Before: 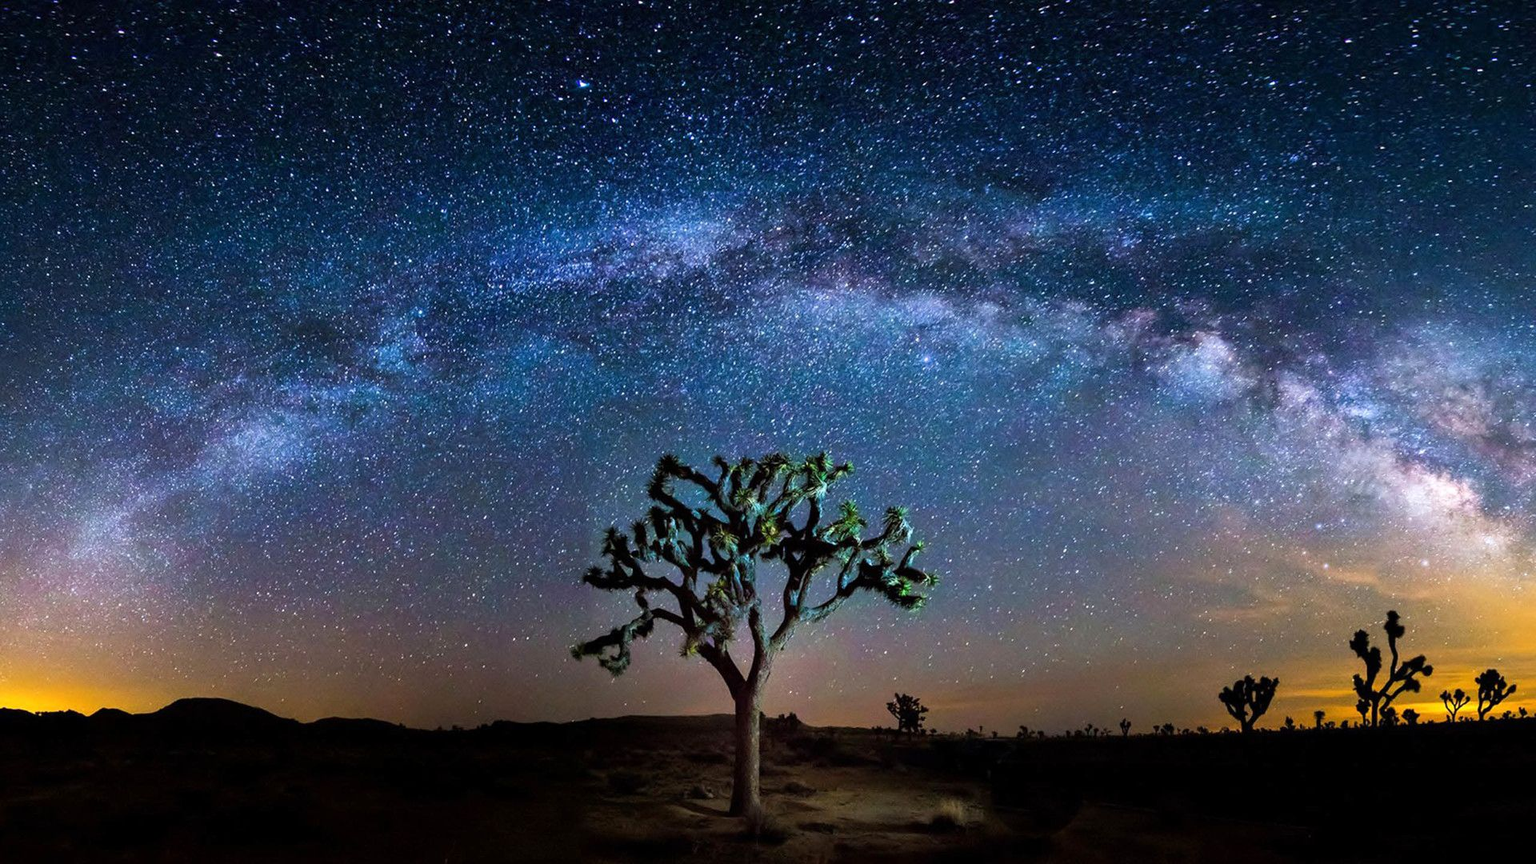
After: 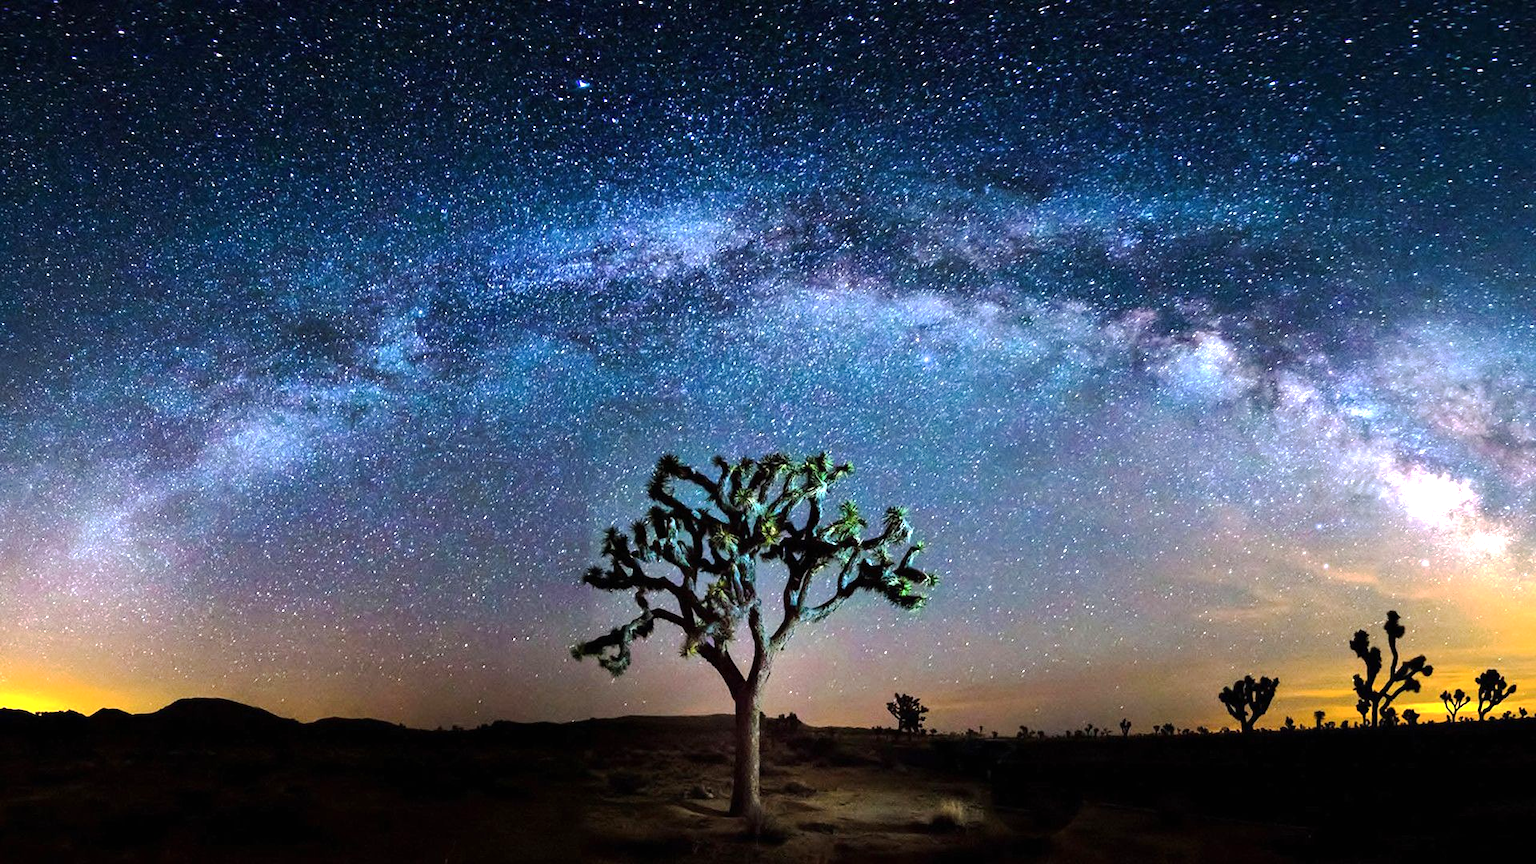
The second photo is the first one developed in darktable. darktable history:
tone equalizer: -8 EV -0.419 EV, -7 EV -0.42 EV, -6 EV -0.348 EV, -5 EV -0.241 EV, -3 EV 0.257 EV, -2 EV 0.344 EV, -1 EV 0.372 EV, +0 EV 0.401 EV, edges refinement/feathering 500, mask exposure compensation -1.57 EV, preserve details no
exposure: black level correction 0, exposure 0.499 EV, compensate highlight preservation false
base curve: curves: ch0 [(0, 0) (0.235, 0.266) (0.503, 0.496) (0.786, 0.72) (1, 1)], preserve colors none
